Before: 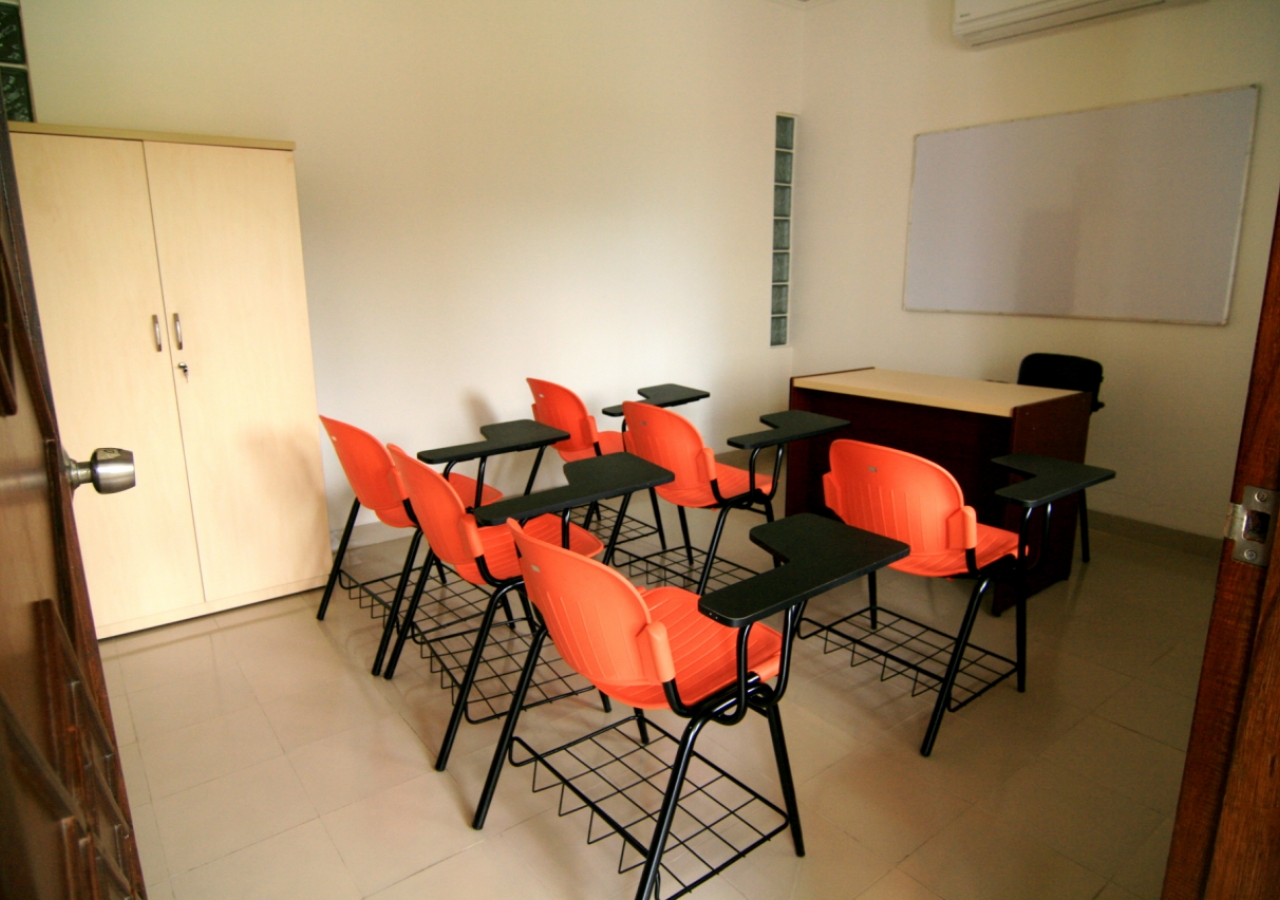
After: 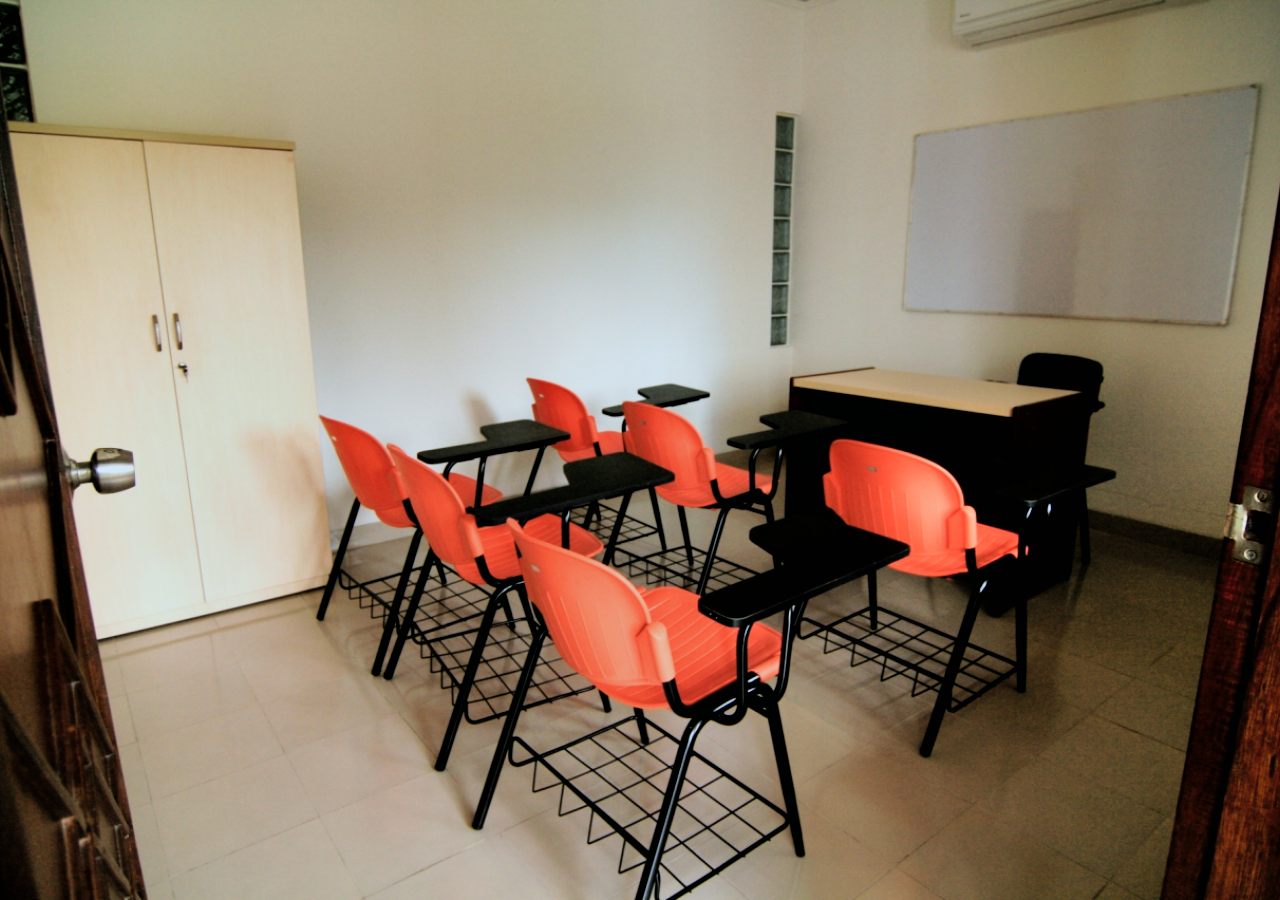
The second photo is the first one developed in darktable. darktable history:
filmic rgb: black relative exposure -5 EV, white relative exposure 3.5 EV, hardness 3.19, contrast 1.2, highlights saturation mix -50%
color correction: highlights a* -4.18, highlights b* -10.81
shadows and highlights: soften with gaussian
